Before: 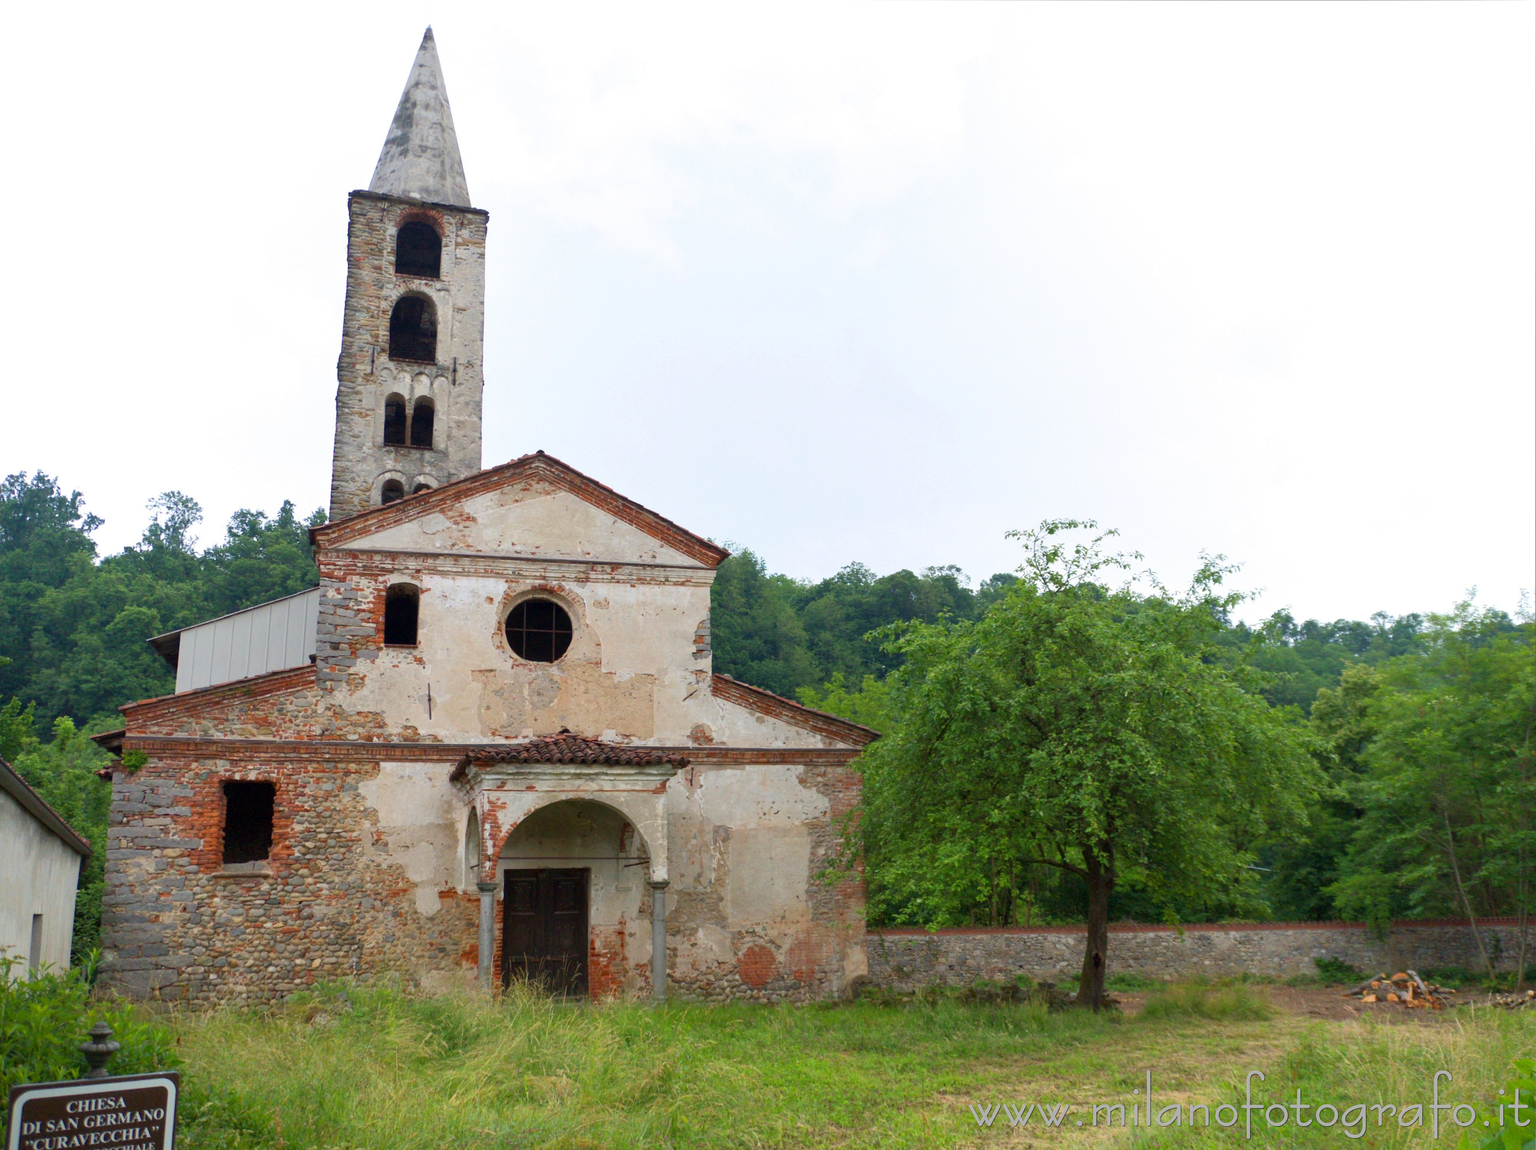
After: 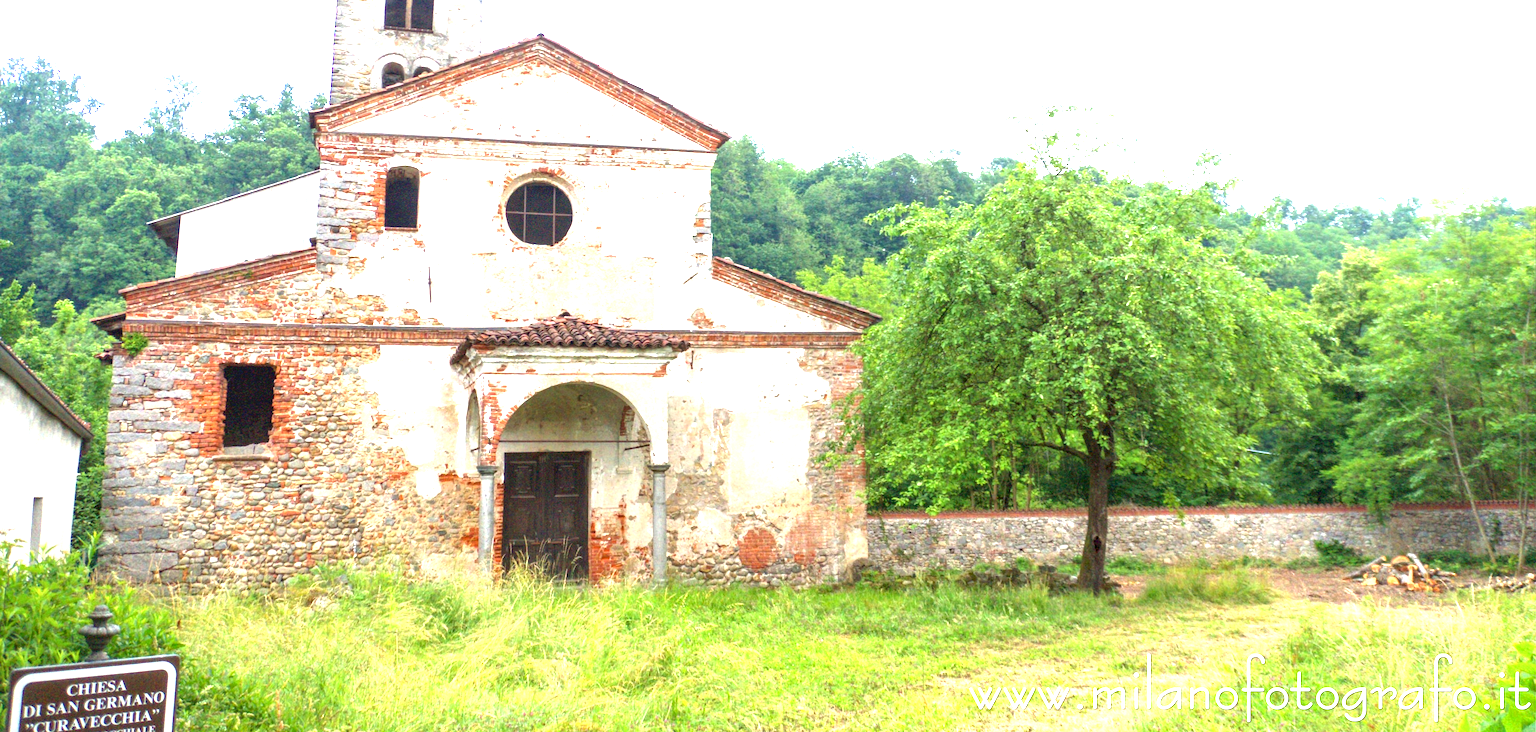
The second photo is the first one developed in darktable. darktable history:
local contrast: detail 130%
exposure: black level correction 0, exposure 1.929 EV, compensate exposure bias true, compensate highlight preservation false
crop and rotate: top 36.276%
